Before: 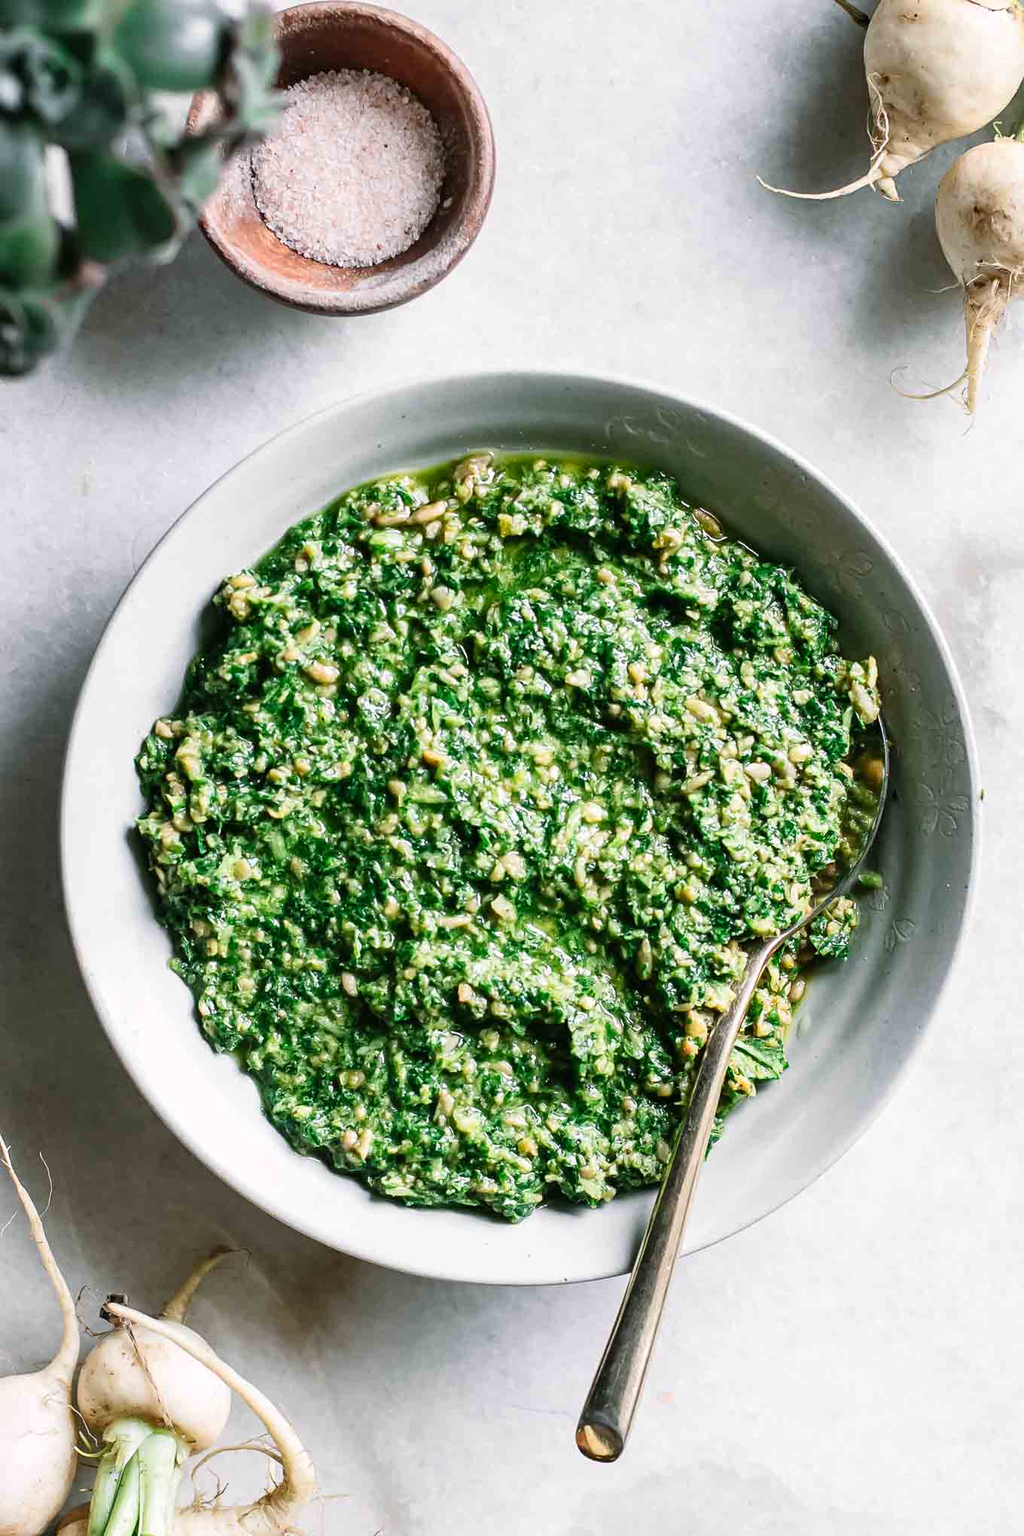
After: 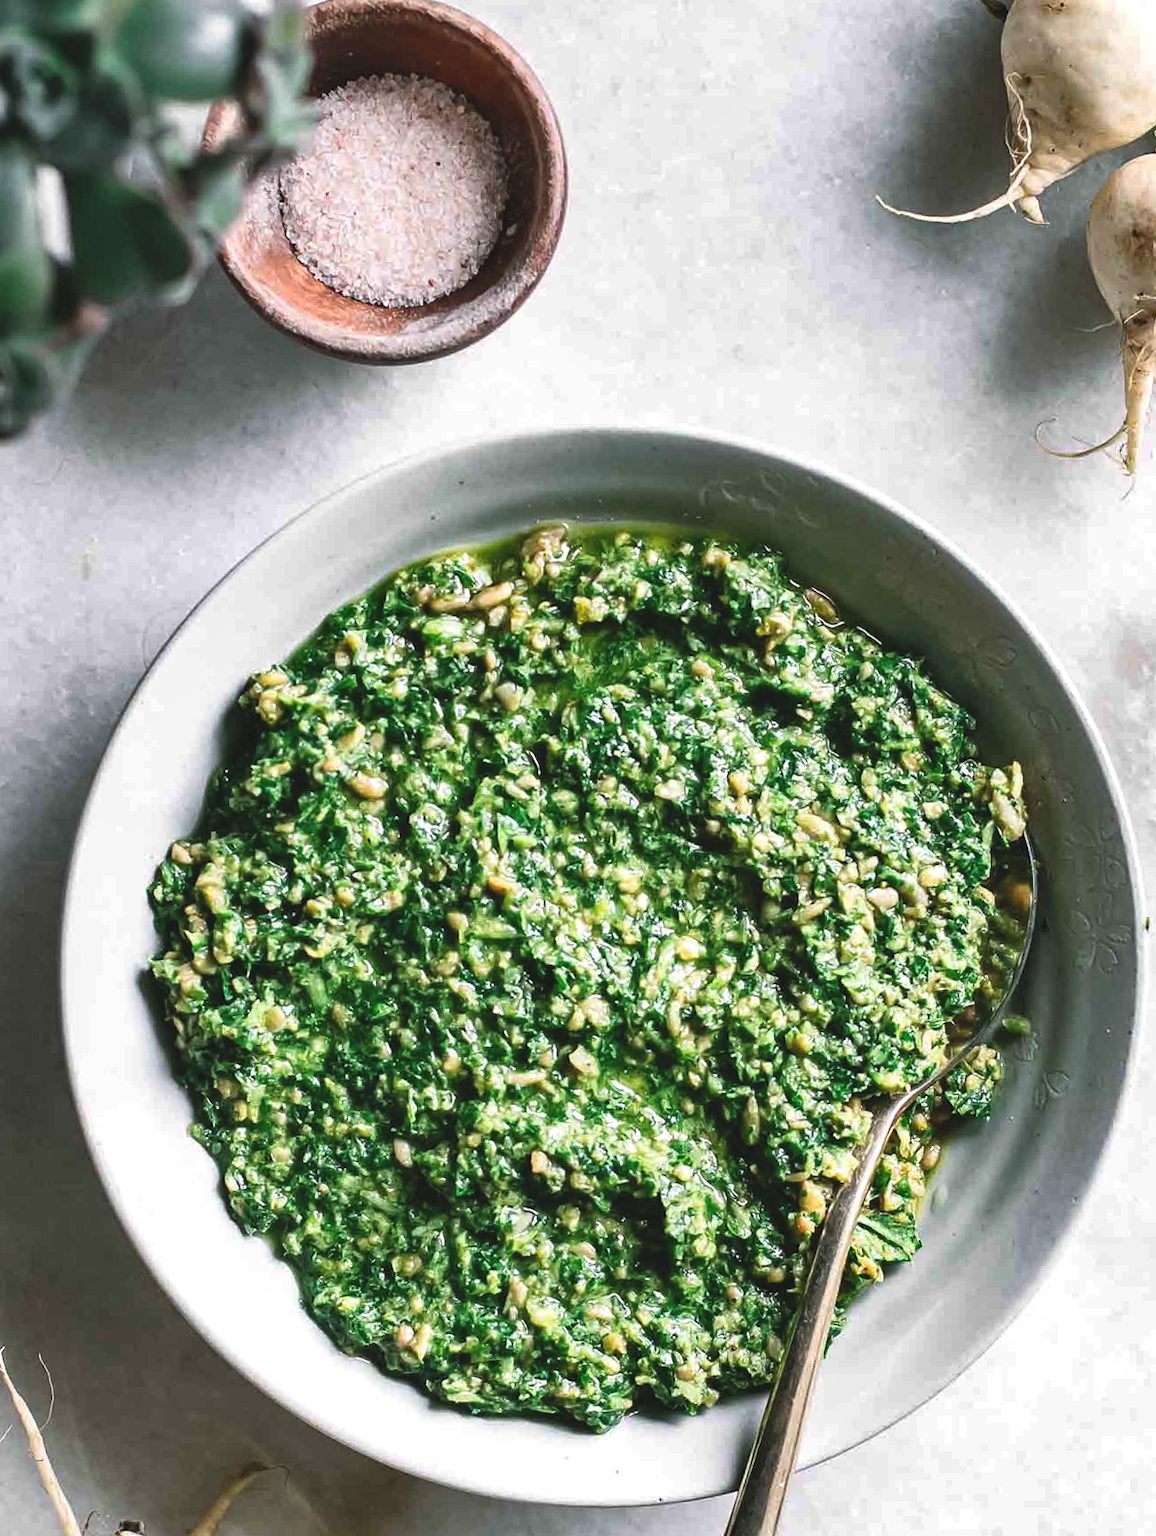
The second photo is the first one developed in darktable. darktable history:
crop and rotate: angle 0.445°, left 0.435%, right 2.674%, bottom 14.252%
shadows and highlights: shadows 11.35, white point adjustment 1.34, soften with gaussian
exposure: black level correction -0.009, exposure 0.067 EV, compensate exposure bias true, compensate highlight preservation false
tone curve: curves: ch0 [(0, 0) (0.641, 0.595) (1, 1)], preserve colors none
